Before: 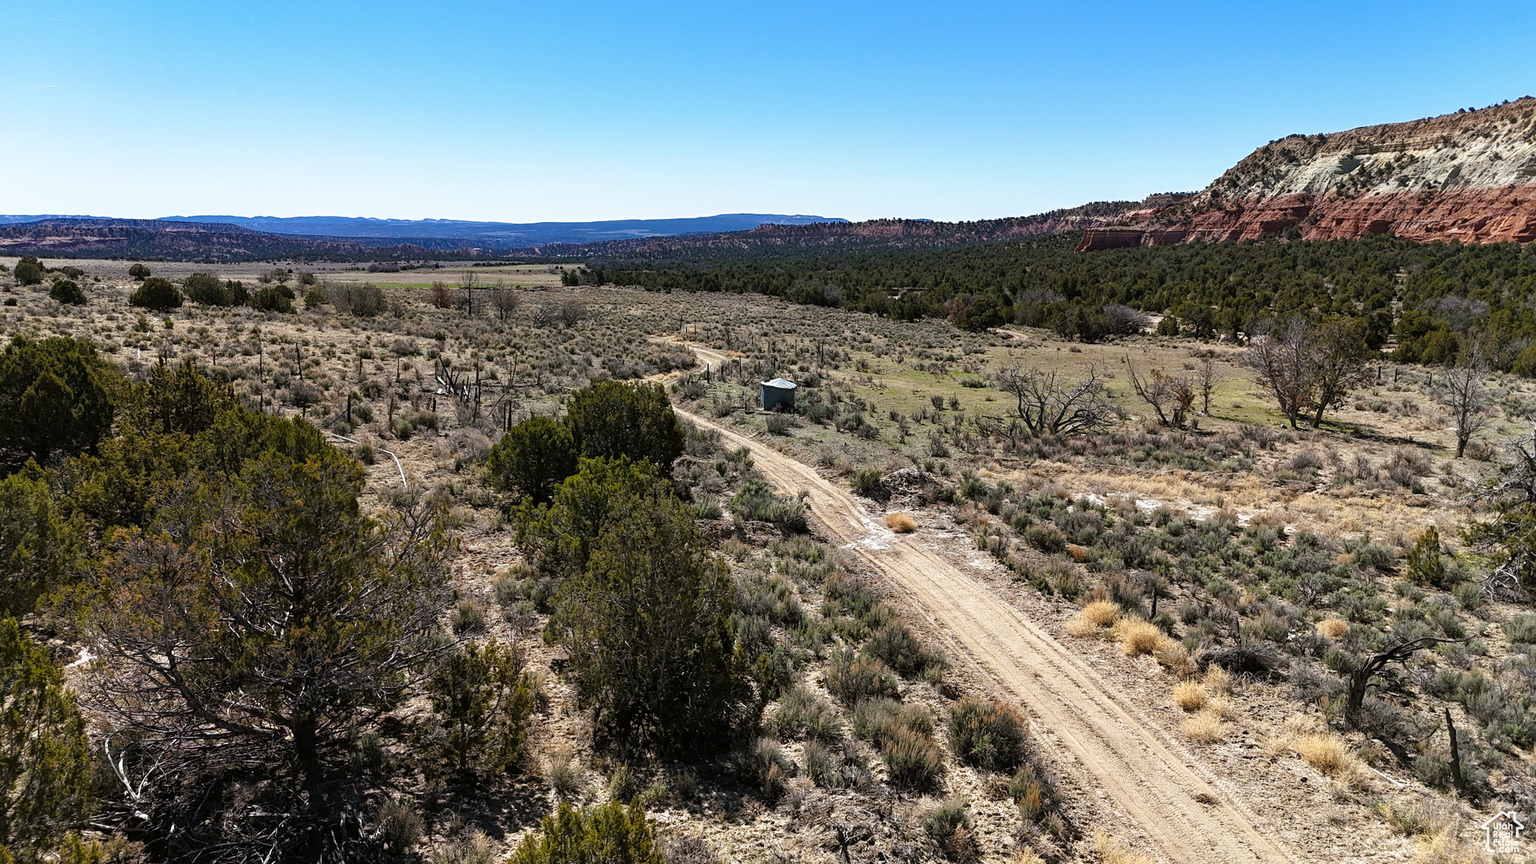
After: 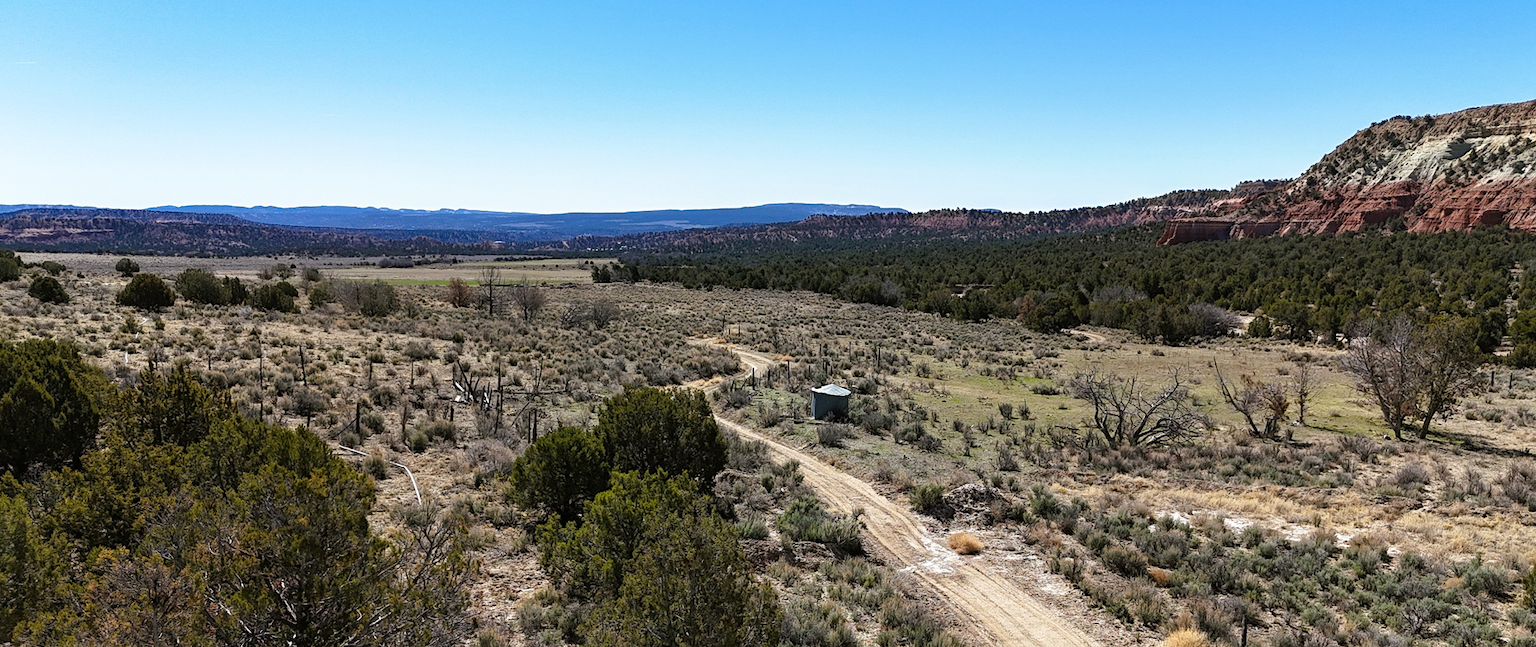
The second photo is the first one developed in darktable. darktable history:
crop: left 1.581%, top 3.45%, right 7.557%, bottom 28.493%
